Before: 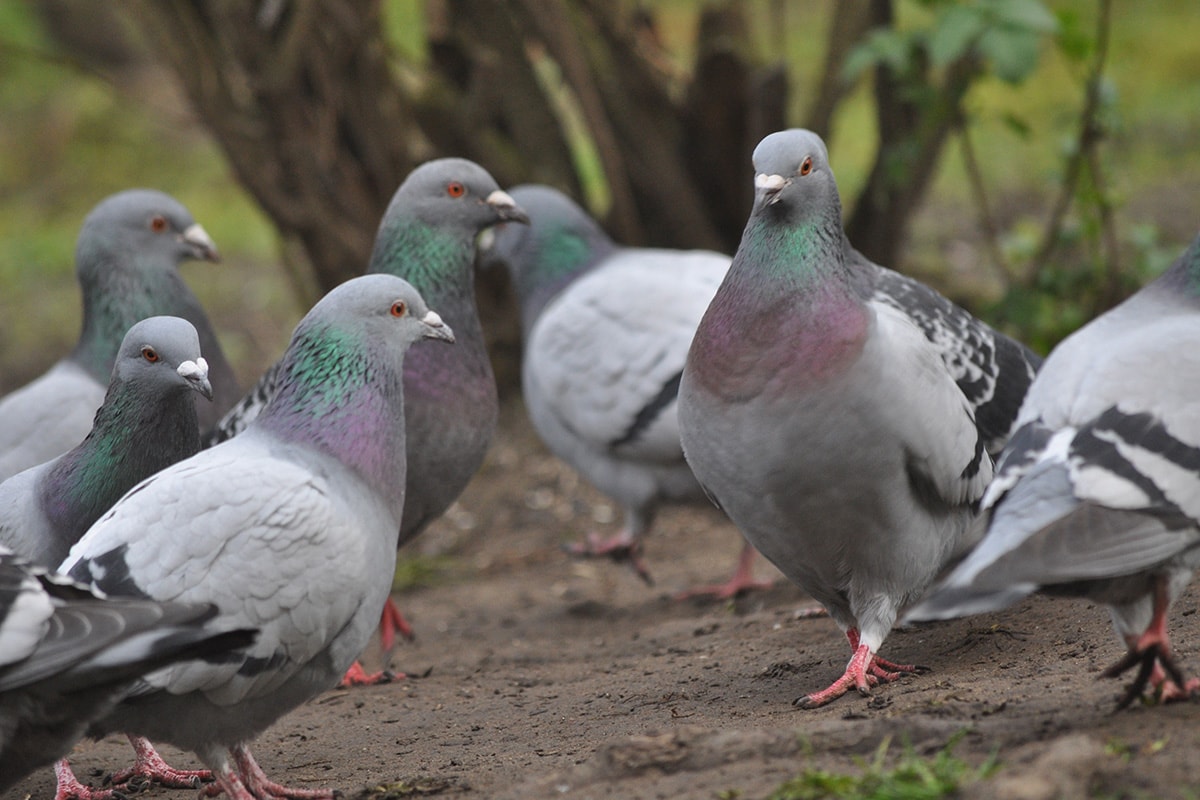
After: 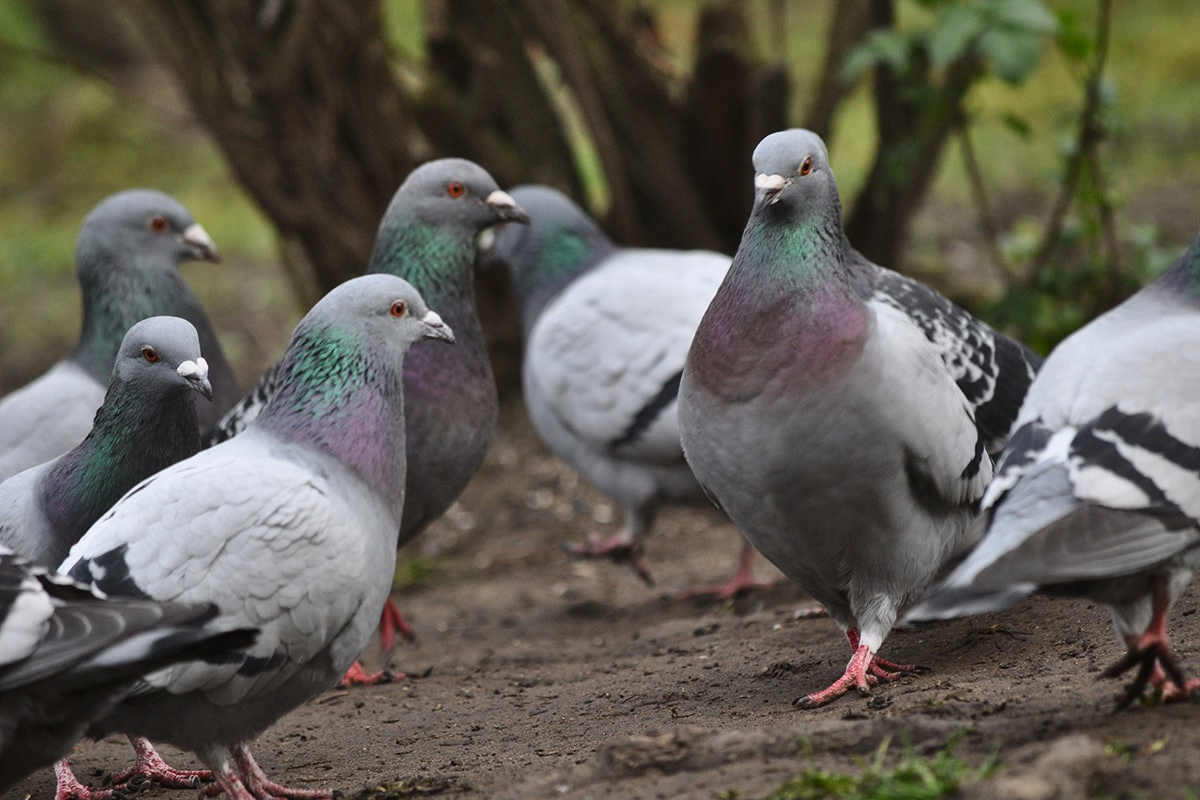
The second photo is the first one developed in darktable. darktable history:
exposure: exposure -0.153 EV, compensate highlight preservation false
contrast brightness saturation: contrast 0.22
